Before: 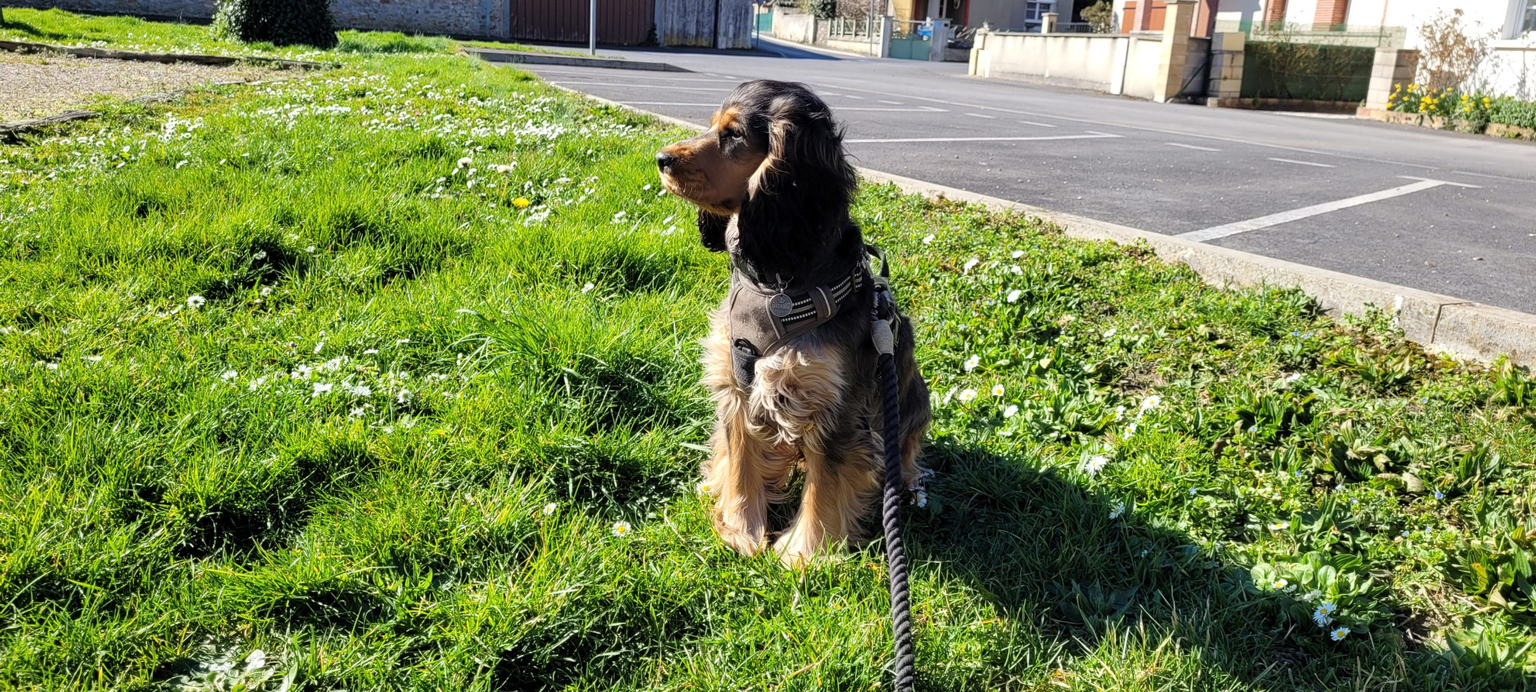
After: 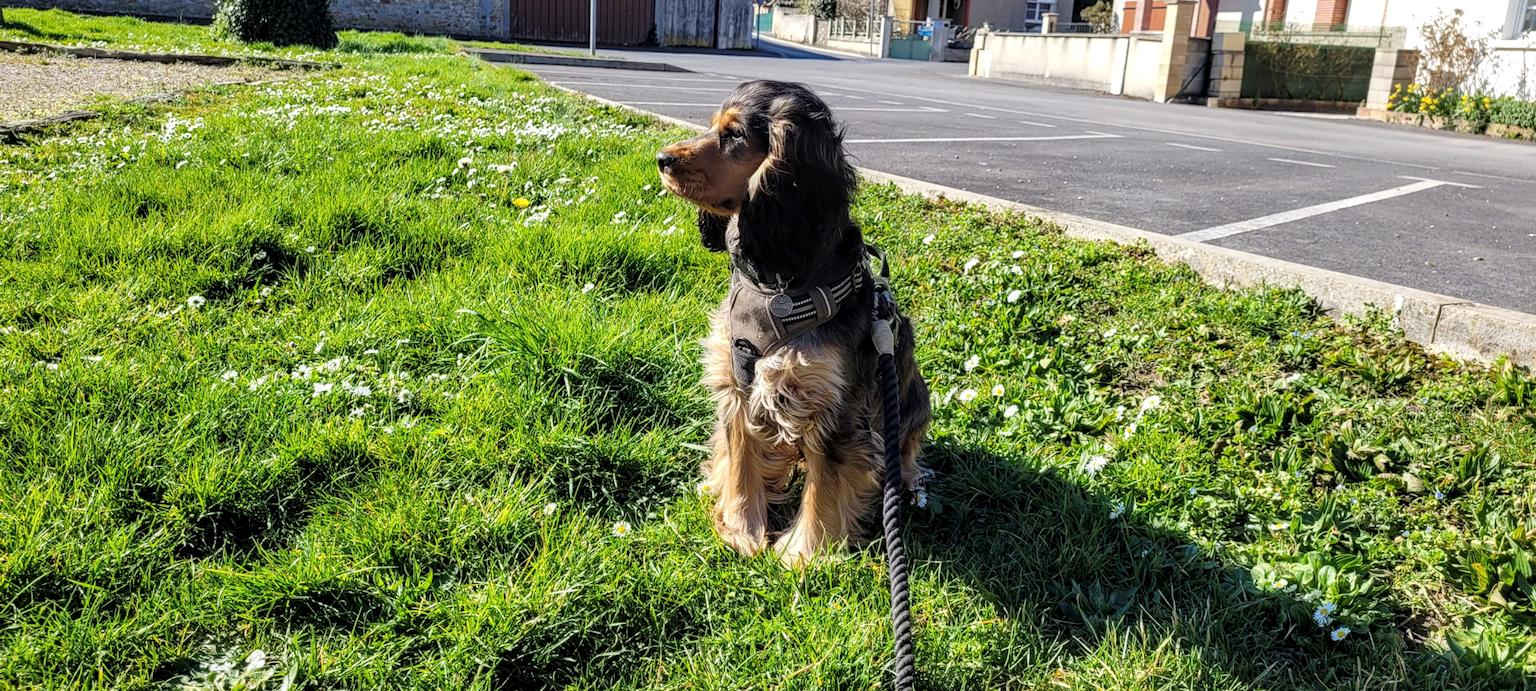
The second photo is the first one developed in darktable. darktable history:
local contrast: highlights 29%, detail 130%
